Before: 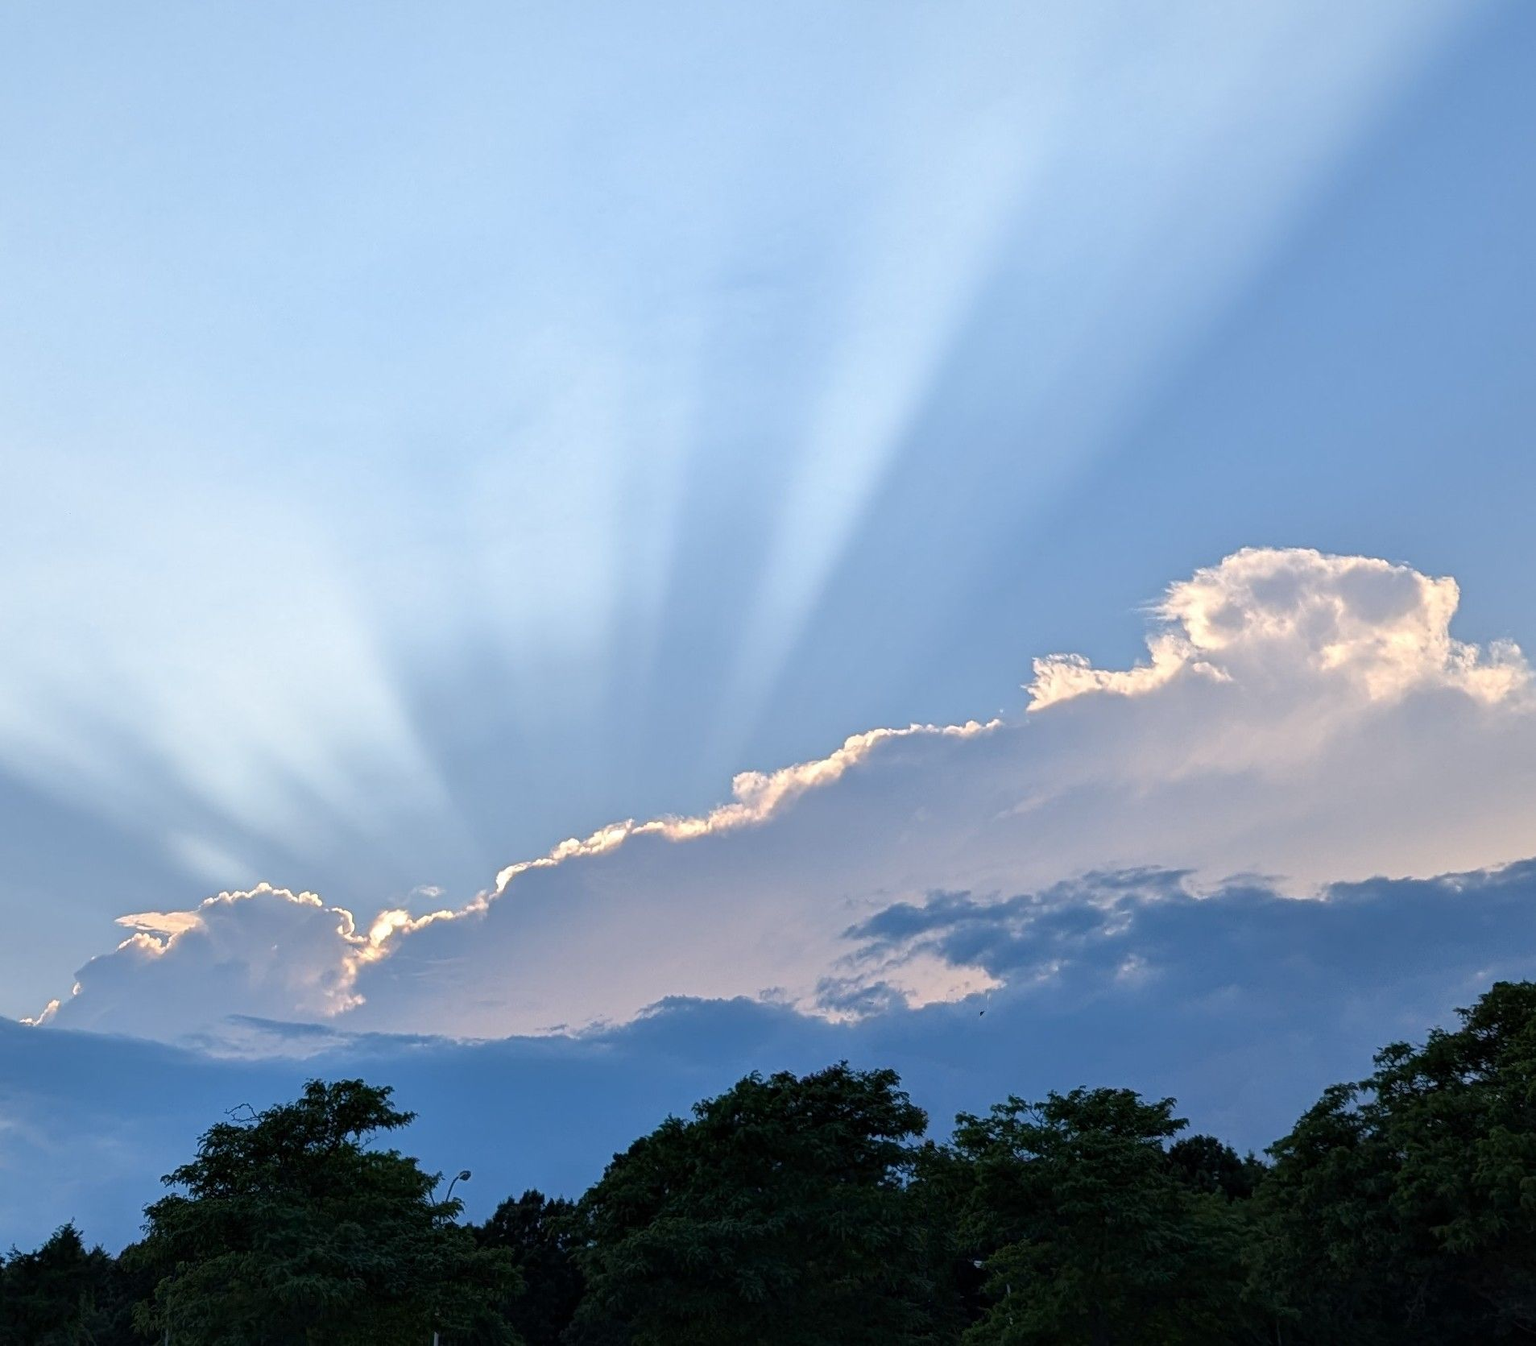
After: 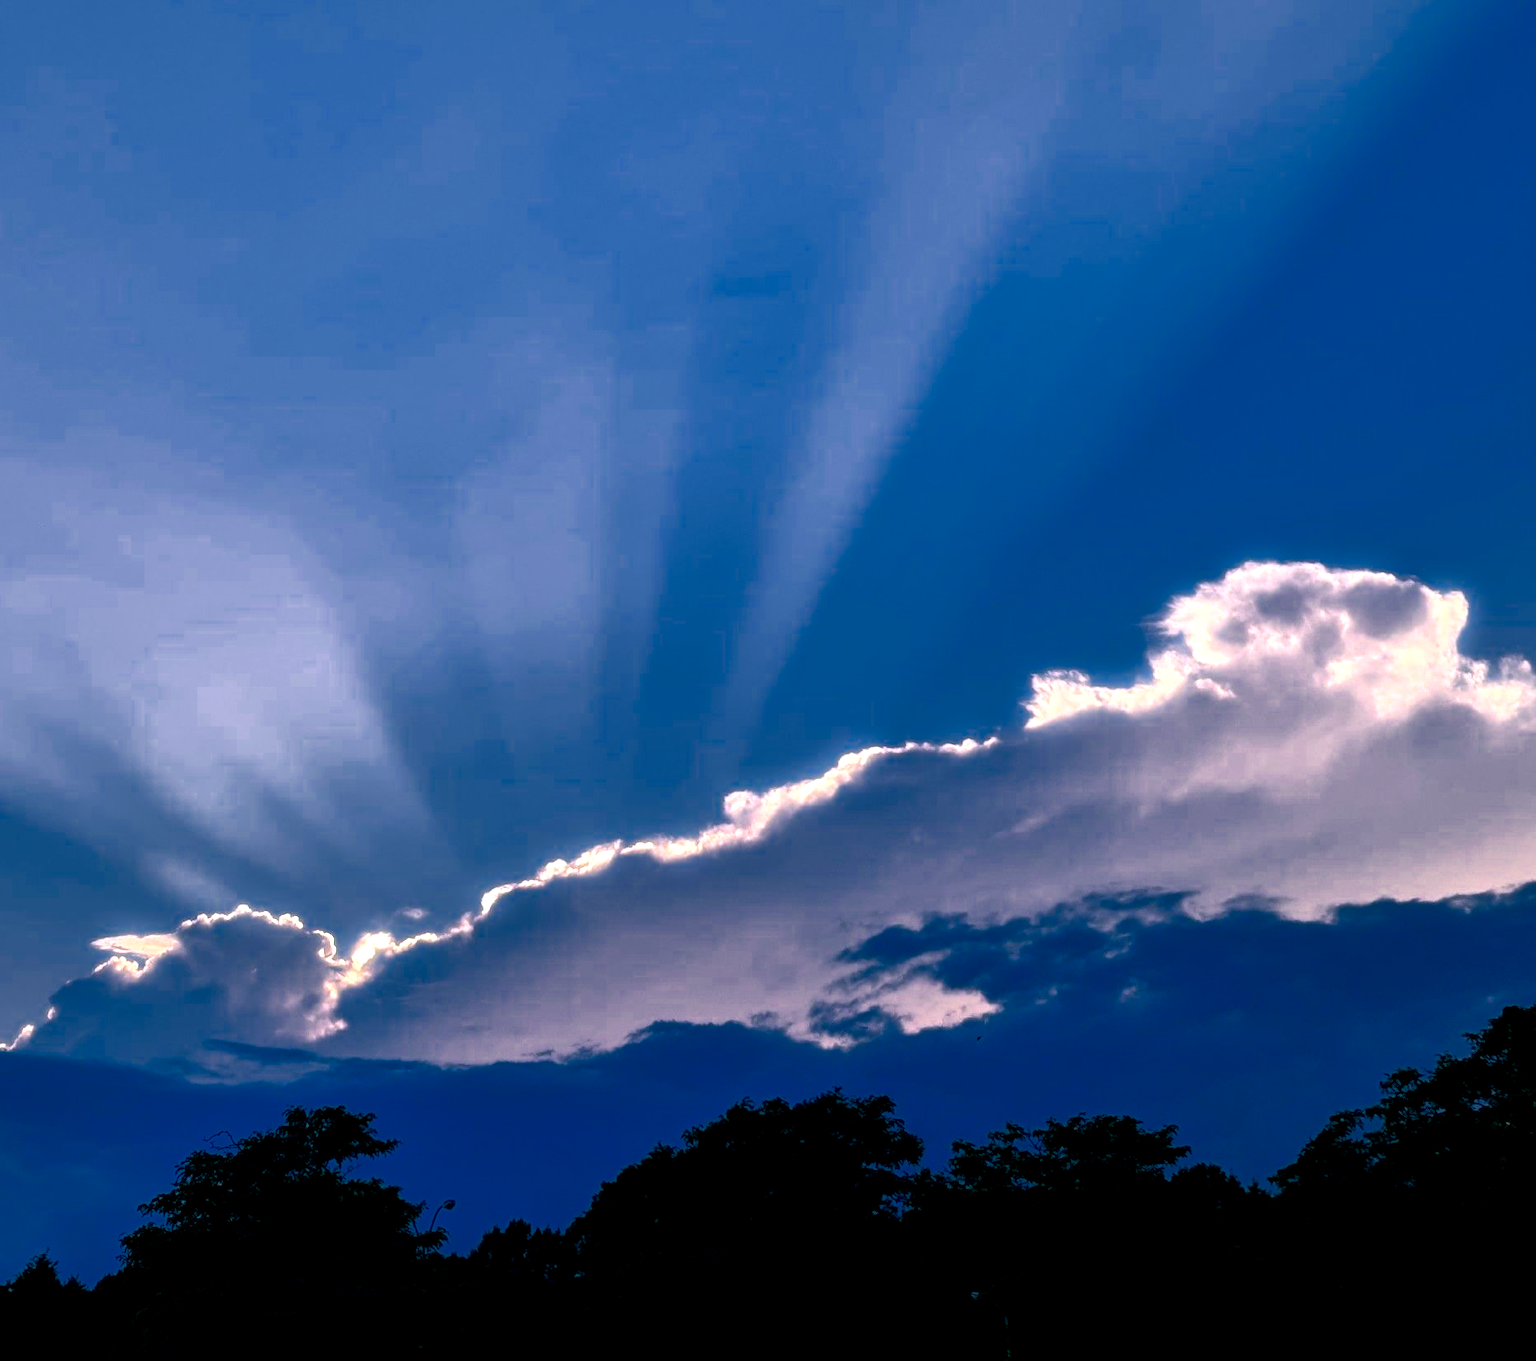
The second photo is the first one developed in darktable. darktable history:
color zones: curves: ch0 [(0, 0.497) (0.143, 0.5) (0.286, 0.5) (0.429, 0.483) (0.571, 0.116) (0.714, -0.006) (0.857, 0.28) (1, 0.497)]
crop and rotate: left 1.774%, right 0.633%, bottom 1.28%
bloom: size 3%, threshold 100%, strength 0%
color balance: lift [1.016, 0.983, 1, 1.017], gamma [0.78, 1.018, 1.043, 0.957], gain [0.786, 1.063, 0.937, 1.017], input saturation 118.26%, contrast 13.43%, contrast fulcrum 21.62%, output saturation 82.76%
white balance: red 0.982, blue 1.018
exposure: black level correction 0.04, exposure 0.5 EV, compensate highlight preservation false
